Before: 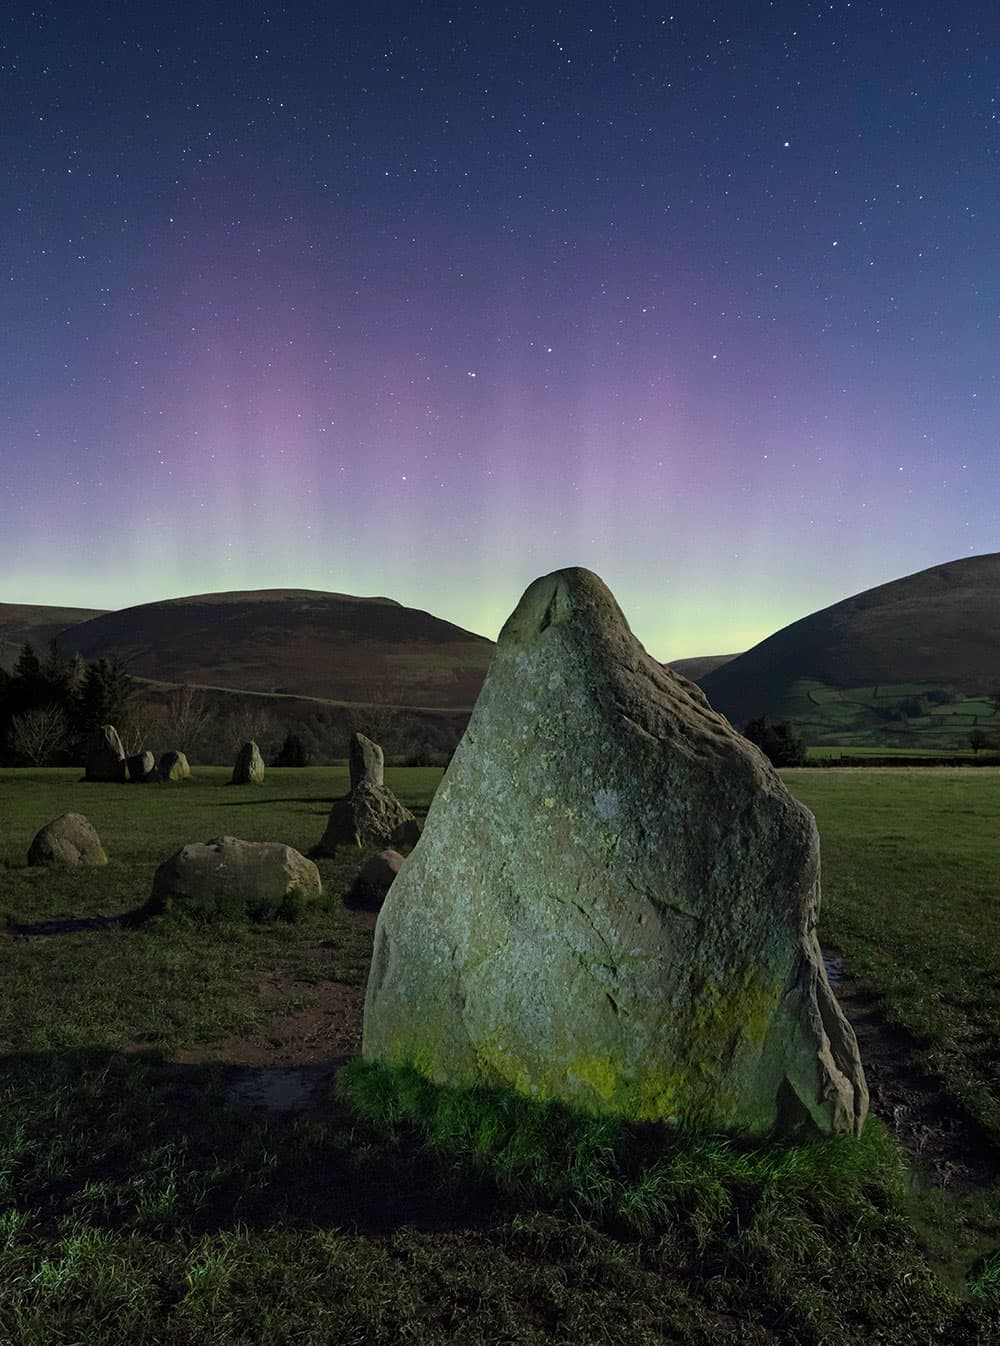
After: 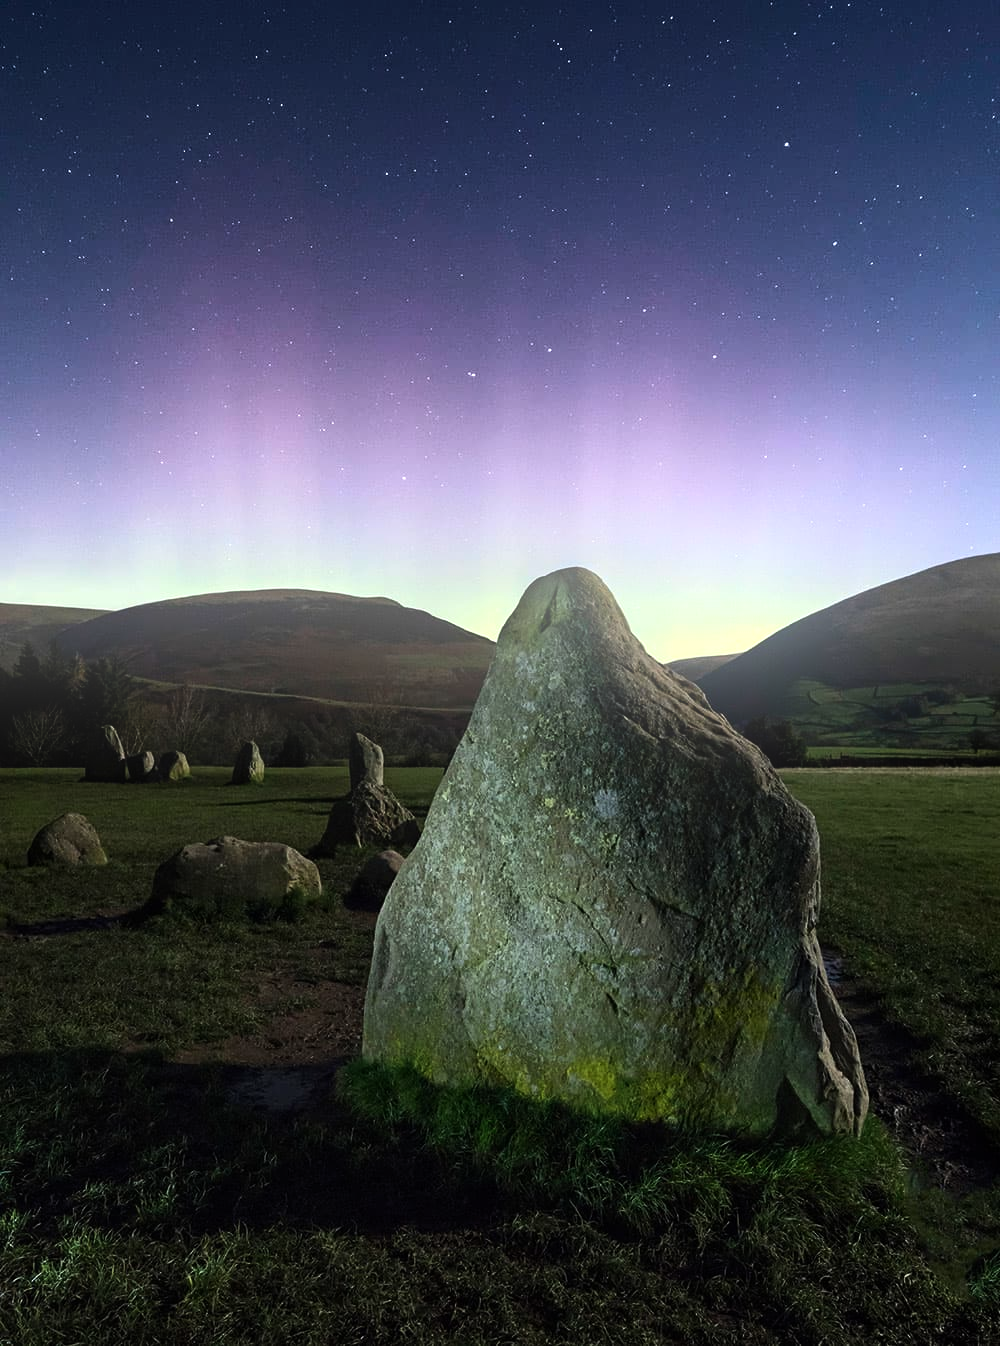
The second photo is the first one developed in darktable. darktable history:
tone equalizer: -8 EV -0.75 EV, -7 EV -0.7 EV, -6 EV -0.6 EV, -5 EV -0.4 EV, -3 EV 0.4 EV, -2 EV 0.6 EV, -1 EV 0.7 EV, +0 EV 0.75 EV, edges refinement/feathering 500, mask exposure compensation -1.57 EV, preserve details no
bloom: threshold 82.5%, strength 16.25%
